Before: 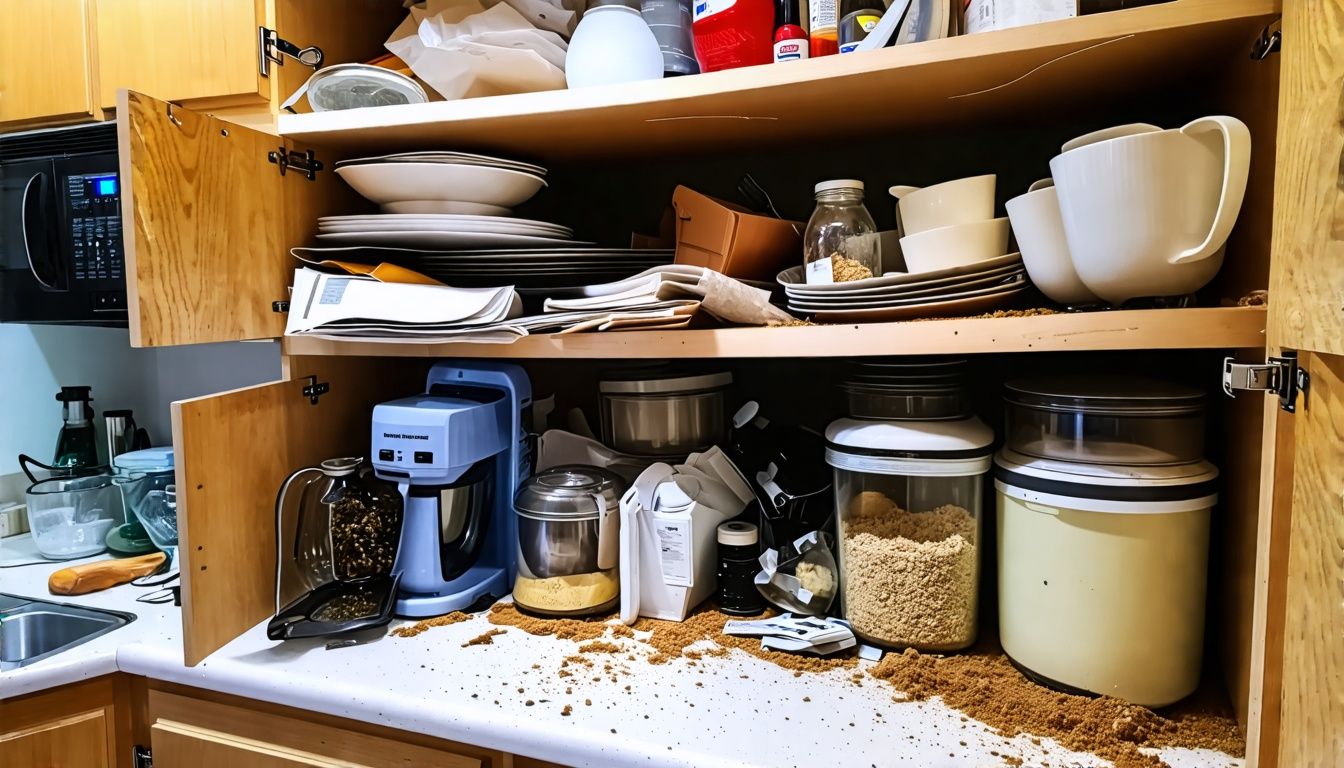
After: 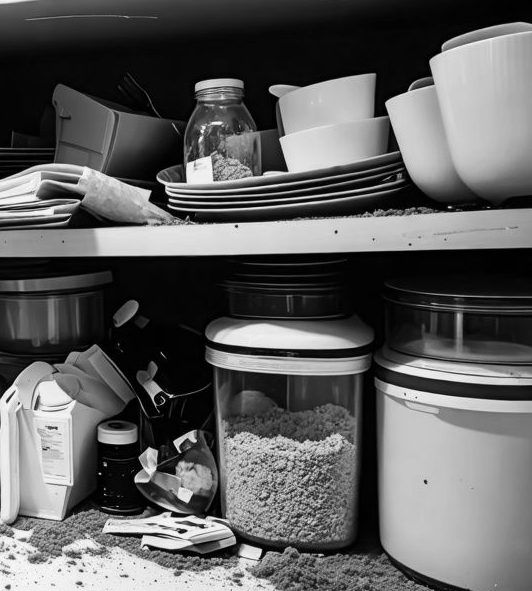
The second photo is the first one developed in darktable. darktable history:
color calibration: output gray [0.18, 0.41, 0.41, 0], illuminant same as pipeline (D50), adaptation XYZ, x 0.346, y 0.359, temperature 5013.66 K
crop: left 46.186%, top 13.221%, right 14.171%, bottom 9.819%
